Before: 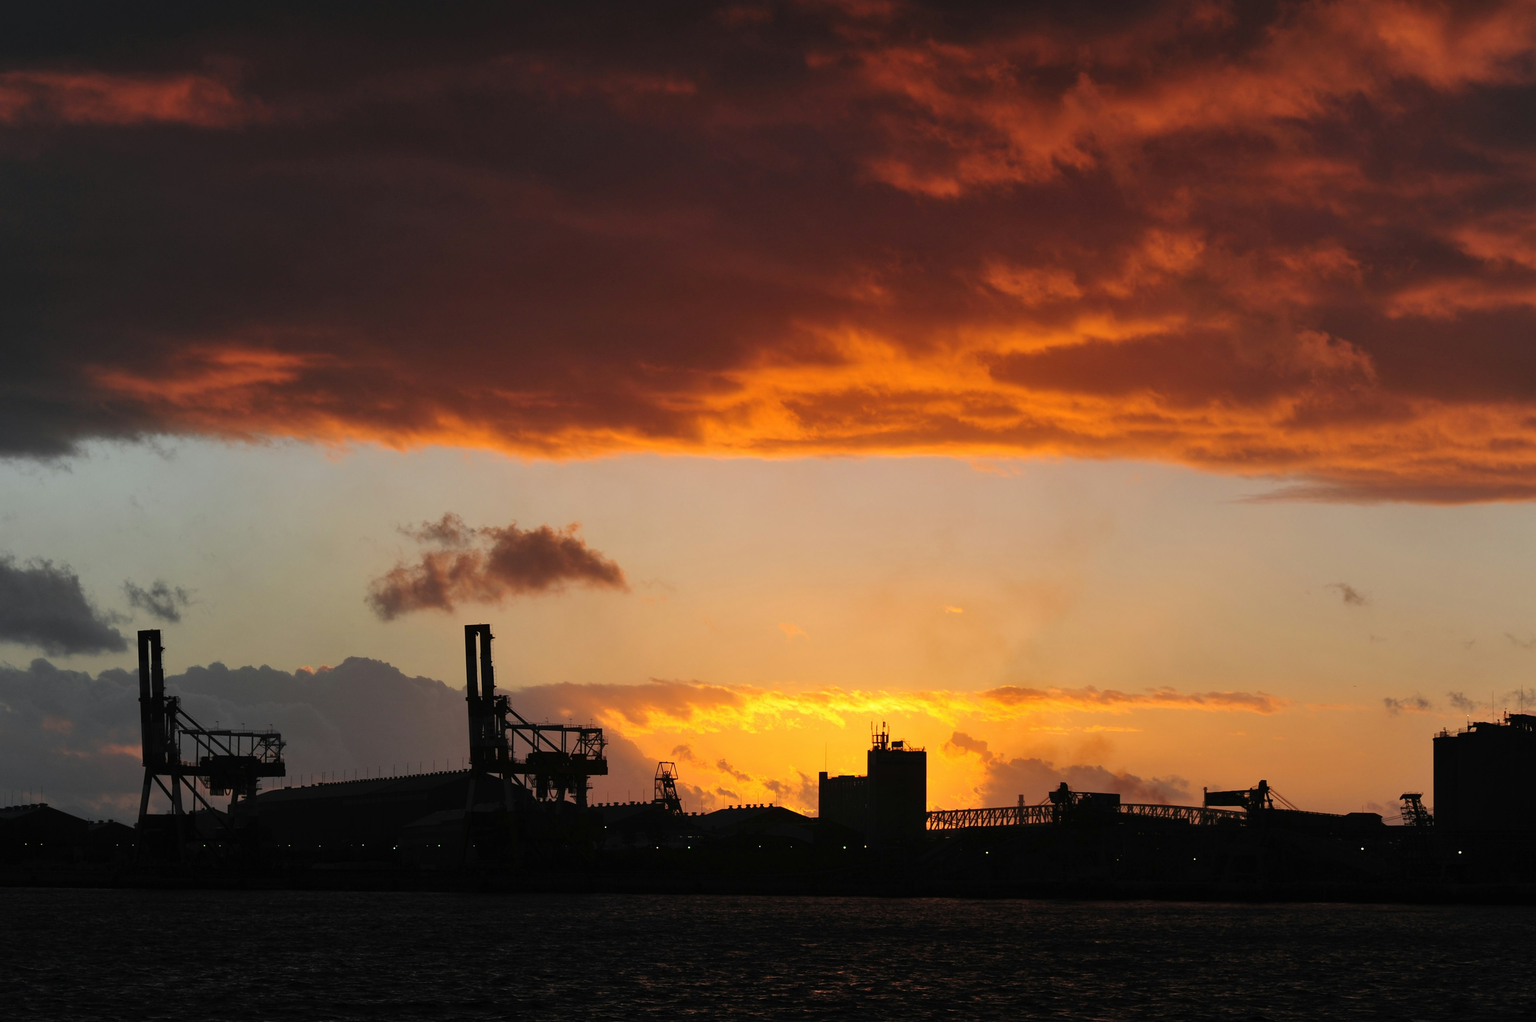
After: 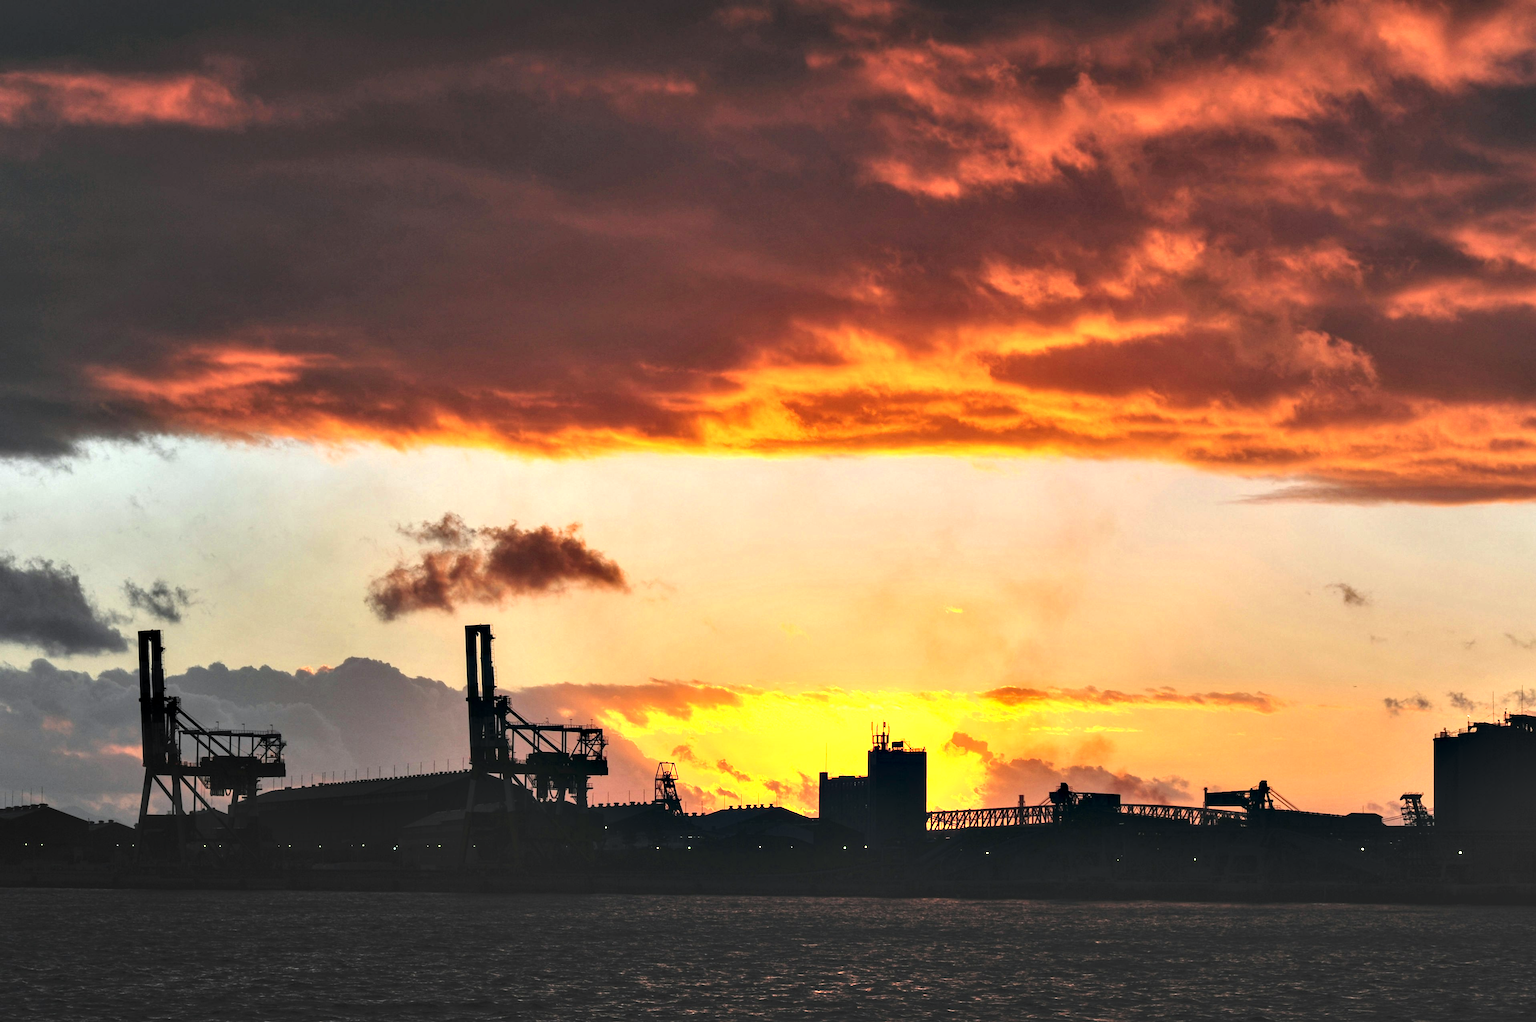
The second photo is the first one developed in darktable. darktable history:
exposure: black level correction -0.006, exposure 1 EV, compensate exposure bias true, compensate highlight preservation false
local contrast: on, module defaults
contrast equalizer: octaves 7, y [[0.6 ×6], [0.55 ×6], [0 ×6], [0 ×6], [0 ×6]]
